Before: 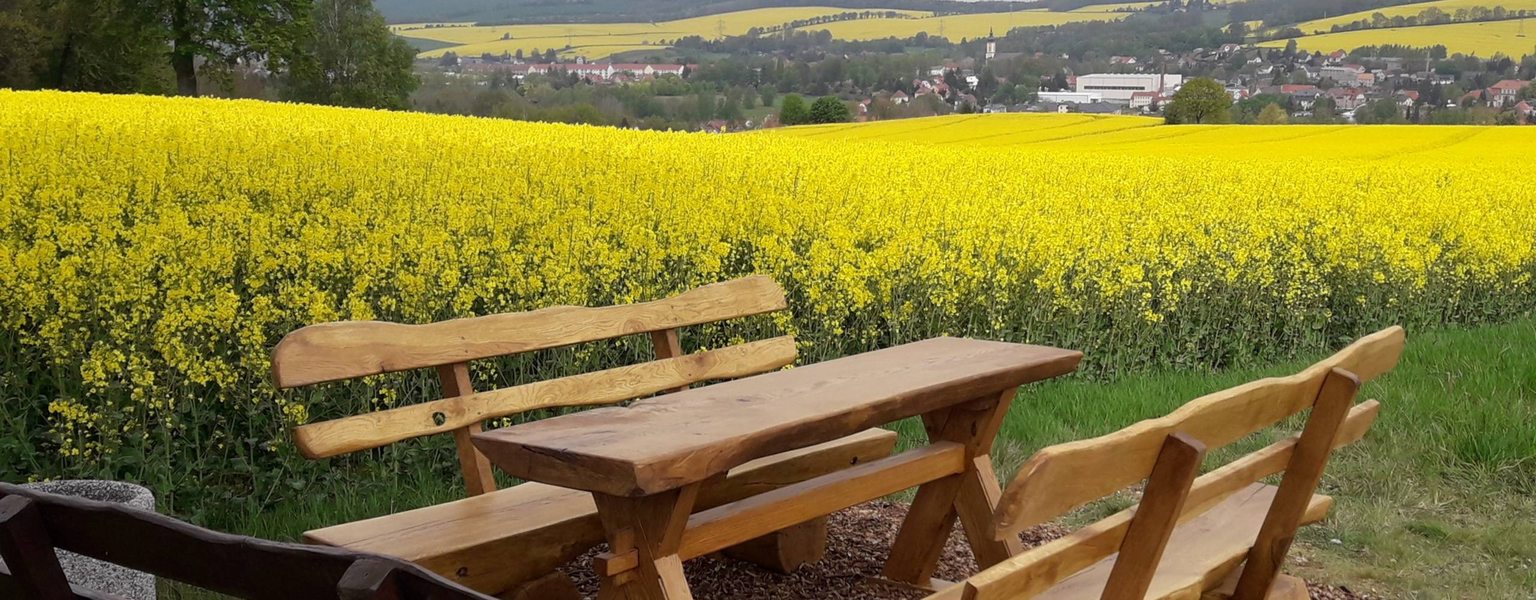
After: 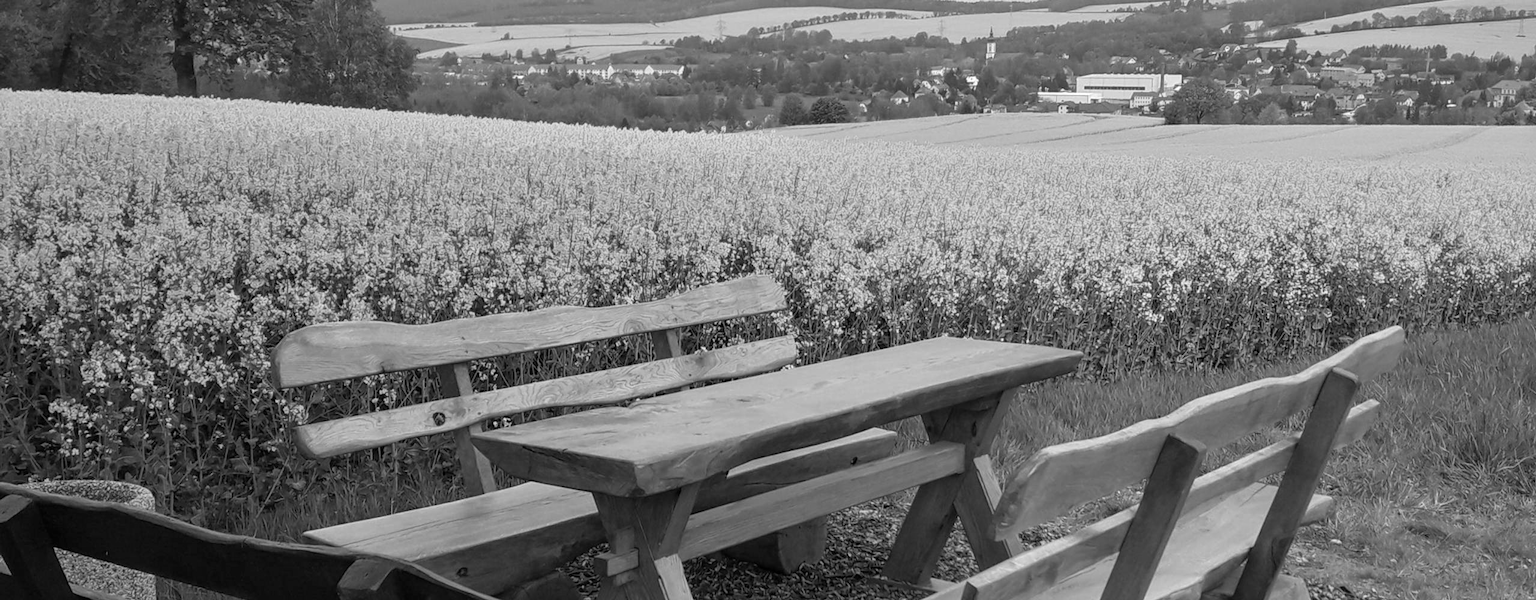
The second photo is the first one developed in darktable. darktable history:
monochrome: a -4.13, b 5.16, size 1
tone curve: curves: ch0 [(0, 0.024) (0.119, 0.146) (0.474, 0.485) (0.718, 0.739) (0.817, 0.839) (1, 0.998)]; ch1 [(0, 0) (0.377, 0.416) (0.439, 0.451) (0.477, 0.485) (0.501, 0.503) (0.538, 0.544) (0.58, 0.613) (0.664, 0.7) (0.783, 0.804) (1, 1)]; ch2 [(0, 0) (0.38, 0.405) (0.463, 0.456) (0.498, 0.497) (0.524, 0.535) (0.578, 0.576) (0.648, 0.665) (1, 1)], color space Lab, independent channels, preserve colors none
shadows and highlights: shadows 25, highlights -25
local contrast: on, module defaults
